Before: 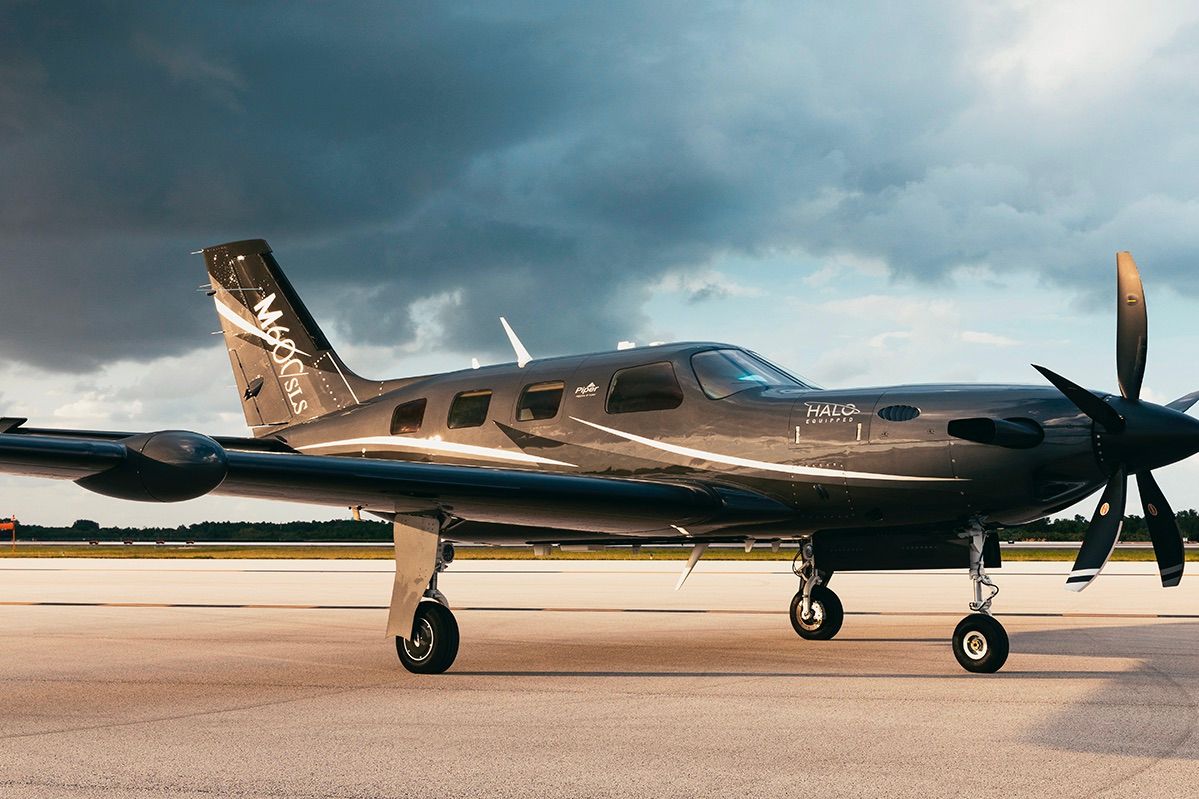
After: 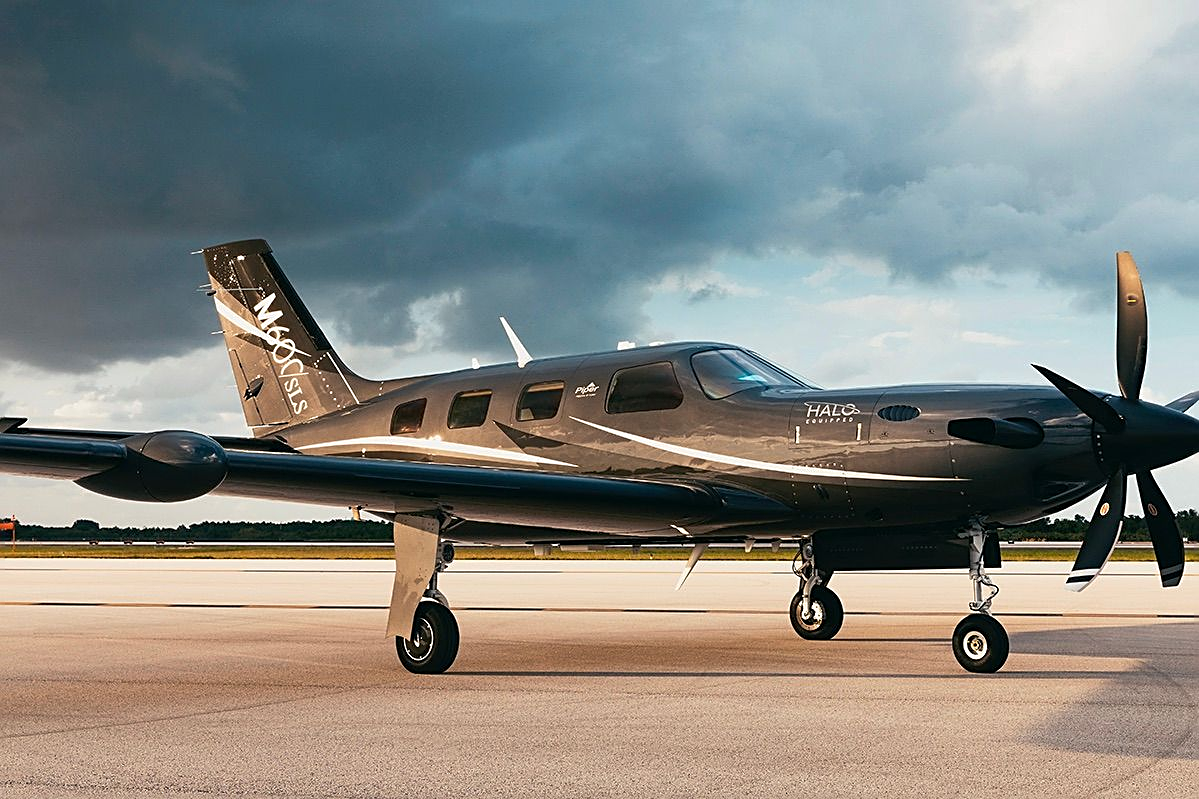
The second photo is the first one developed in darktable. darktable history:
exposure: exposure -0.003 EV, compensate highlight preservation false
shadows and highlights: shadows 31.62, highlights -31.43, soften with gaussian
sharpen: on, module defaults
